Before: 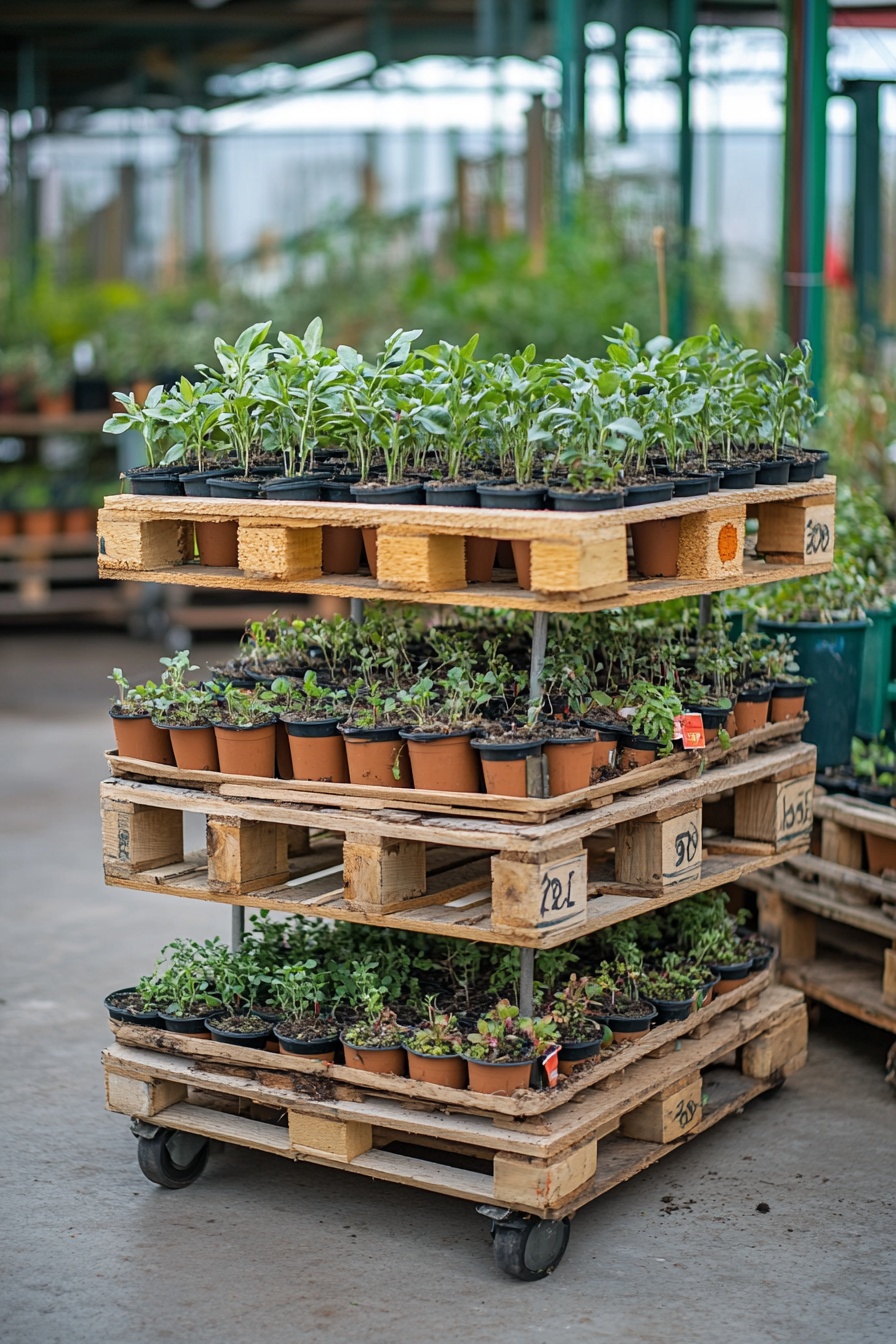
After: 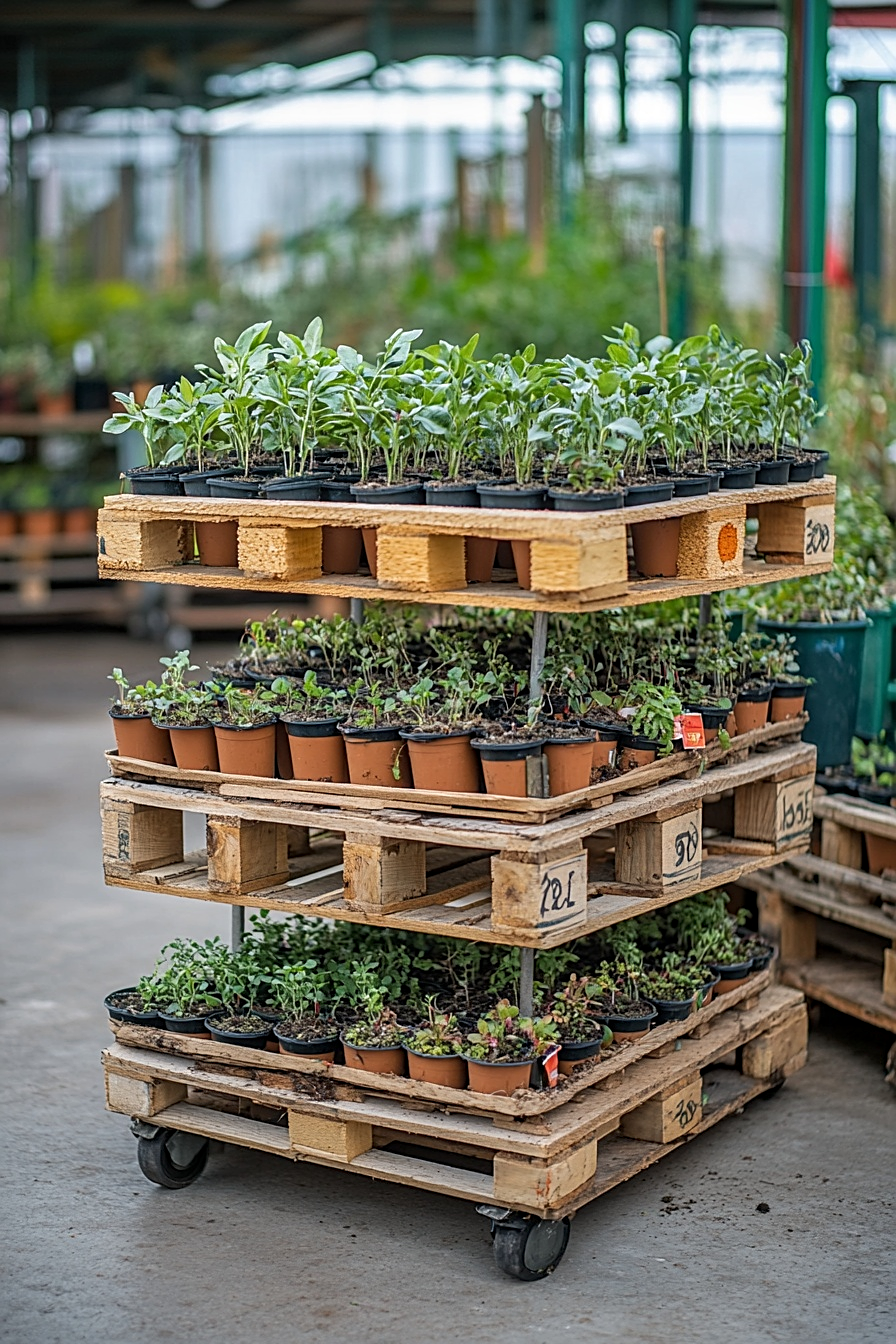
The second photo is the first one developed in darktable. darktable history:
local contrast: detail 117%
sharpen: on, module defaults
